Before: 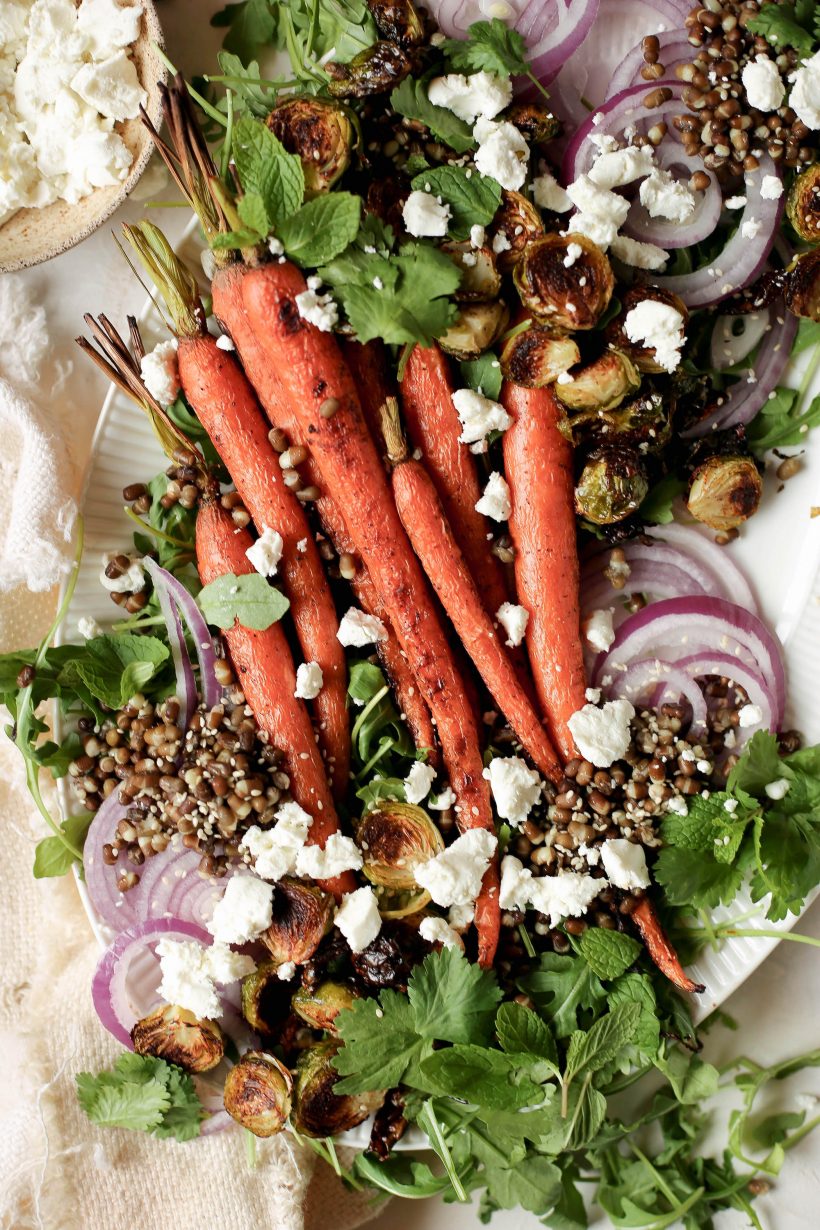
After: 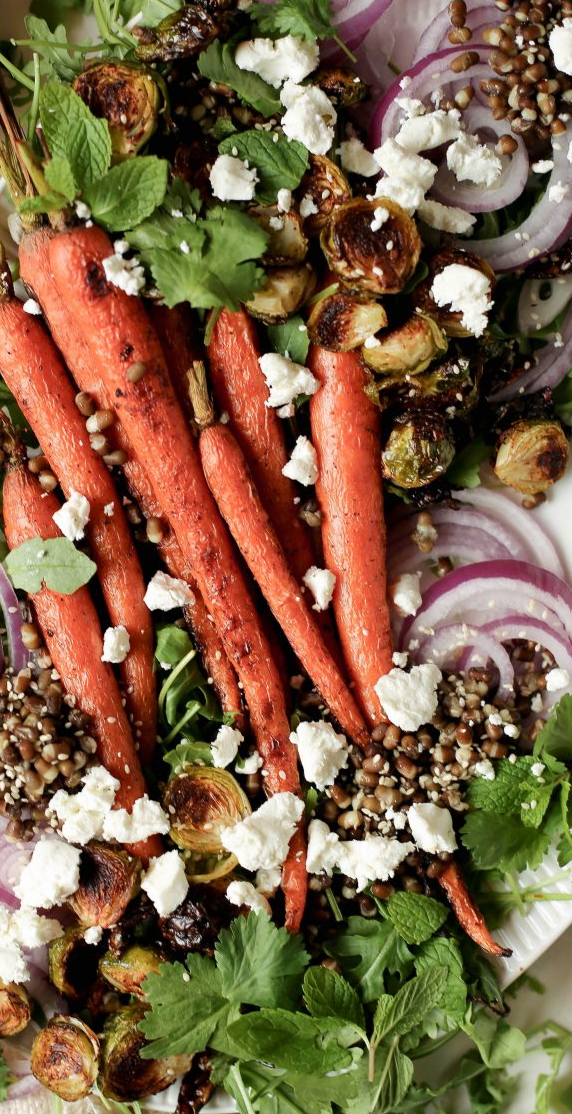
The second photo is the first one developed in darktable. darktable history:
crop and rotate: left 23.626%, top 2.936%, right 6.56%, bottom 6.422%
